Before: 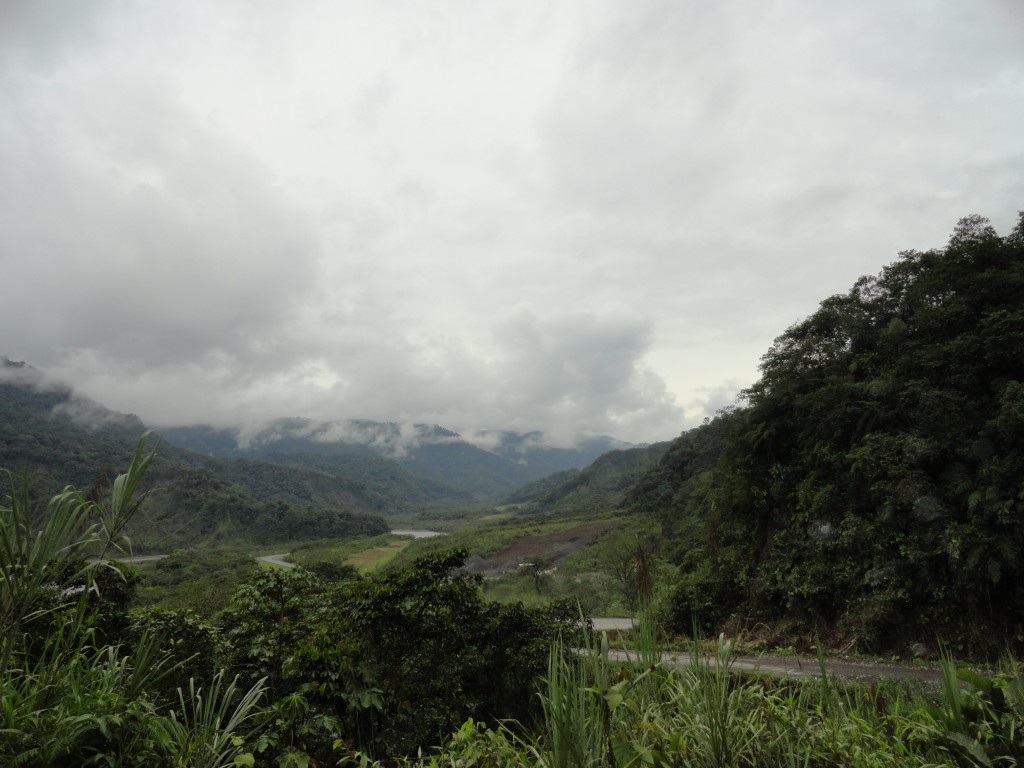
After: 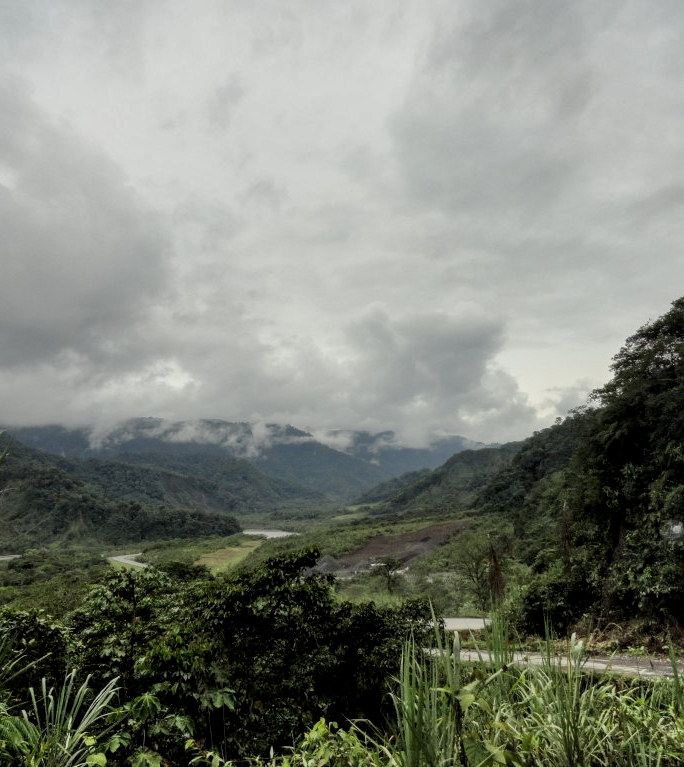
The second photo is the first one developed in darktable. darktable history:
color correction: highlights a* -0.133, highlights b* 0.073
local contrast: detail 150%
crop and rotate: left 14.462%, right 18.726%
exposure: exposure -0.237 EV, compensate highlight preservation false
shadows and highlights: soften with gaussian
